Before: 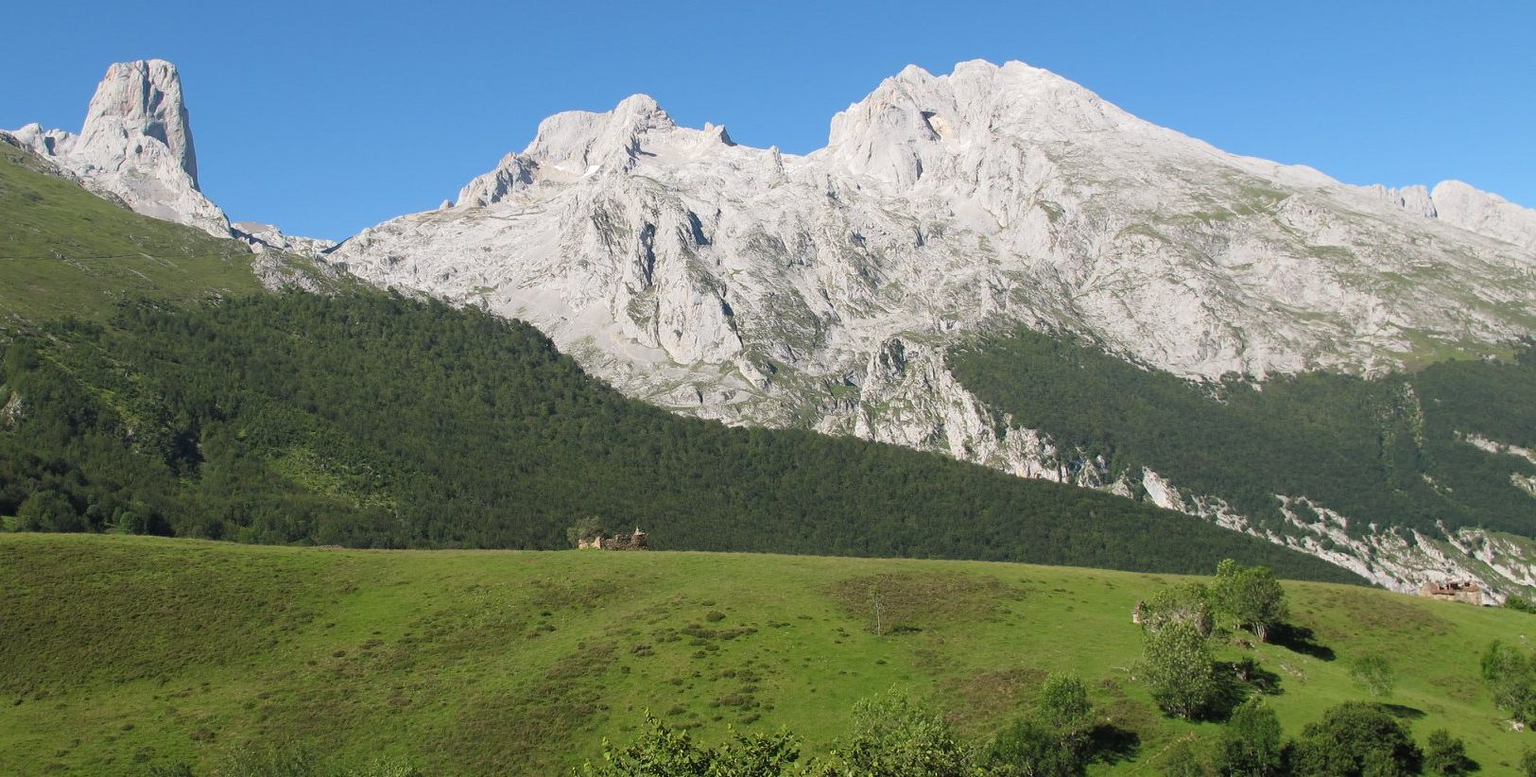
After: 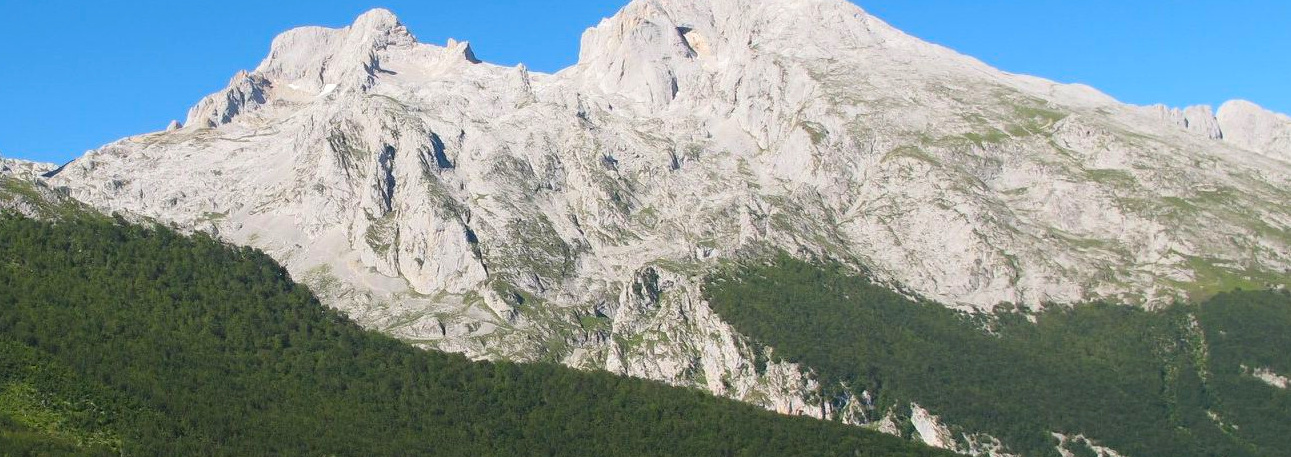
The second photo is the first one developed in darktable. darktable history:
crop: left 18.38%, top 11.092%, right 2.134%, bottom 33.217%
contrast brightness saturation: contrast 0.09, saturation 0.28
